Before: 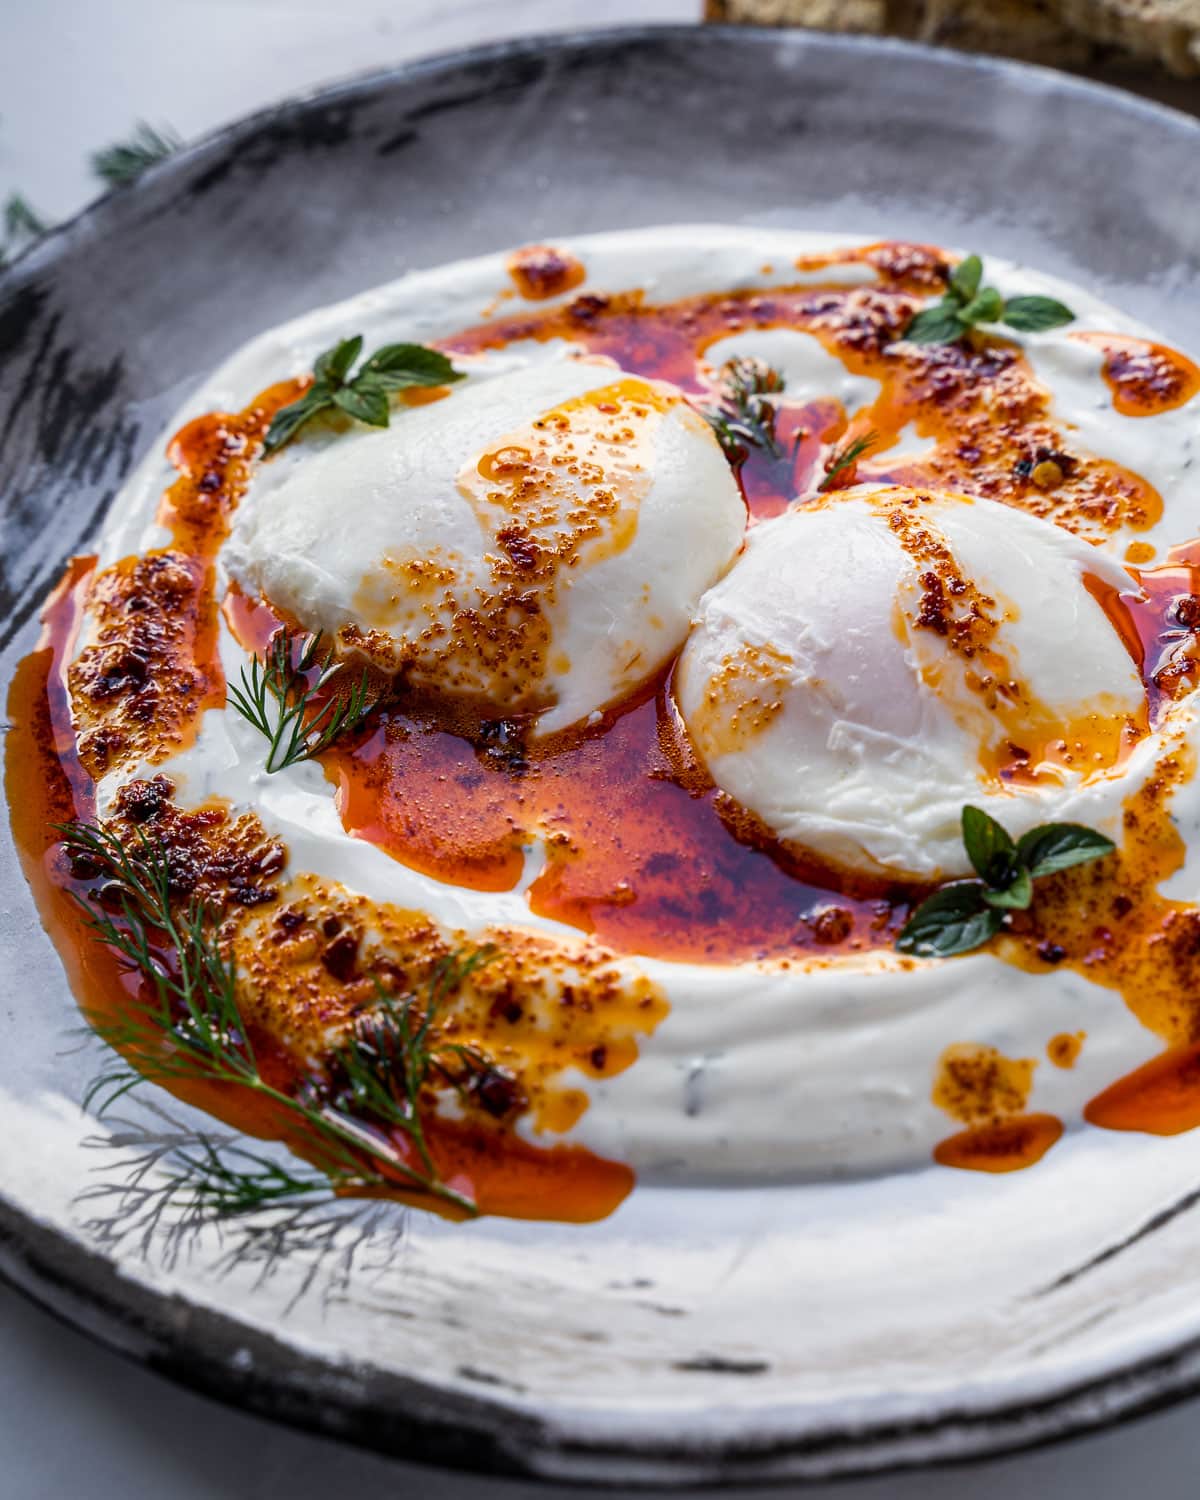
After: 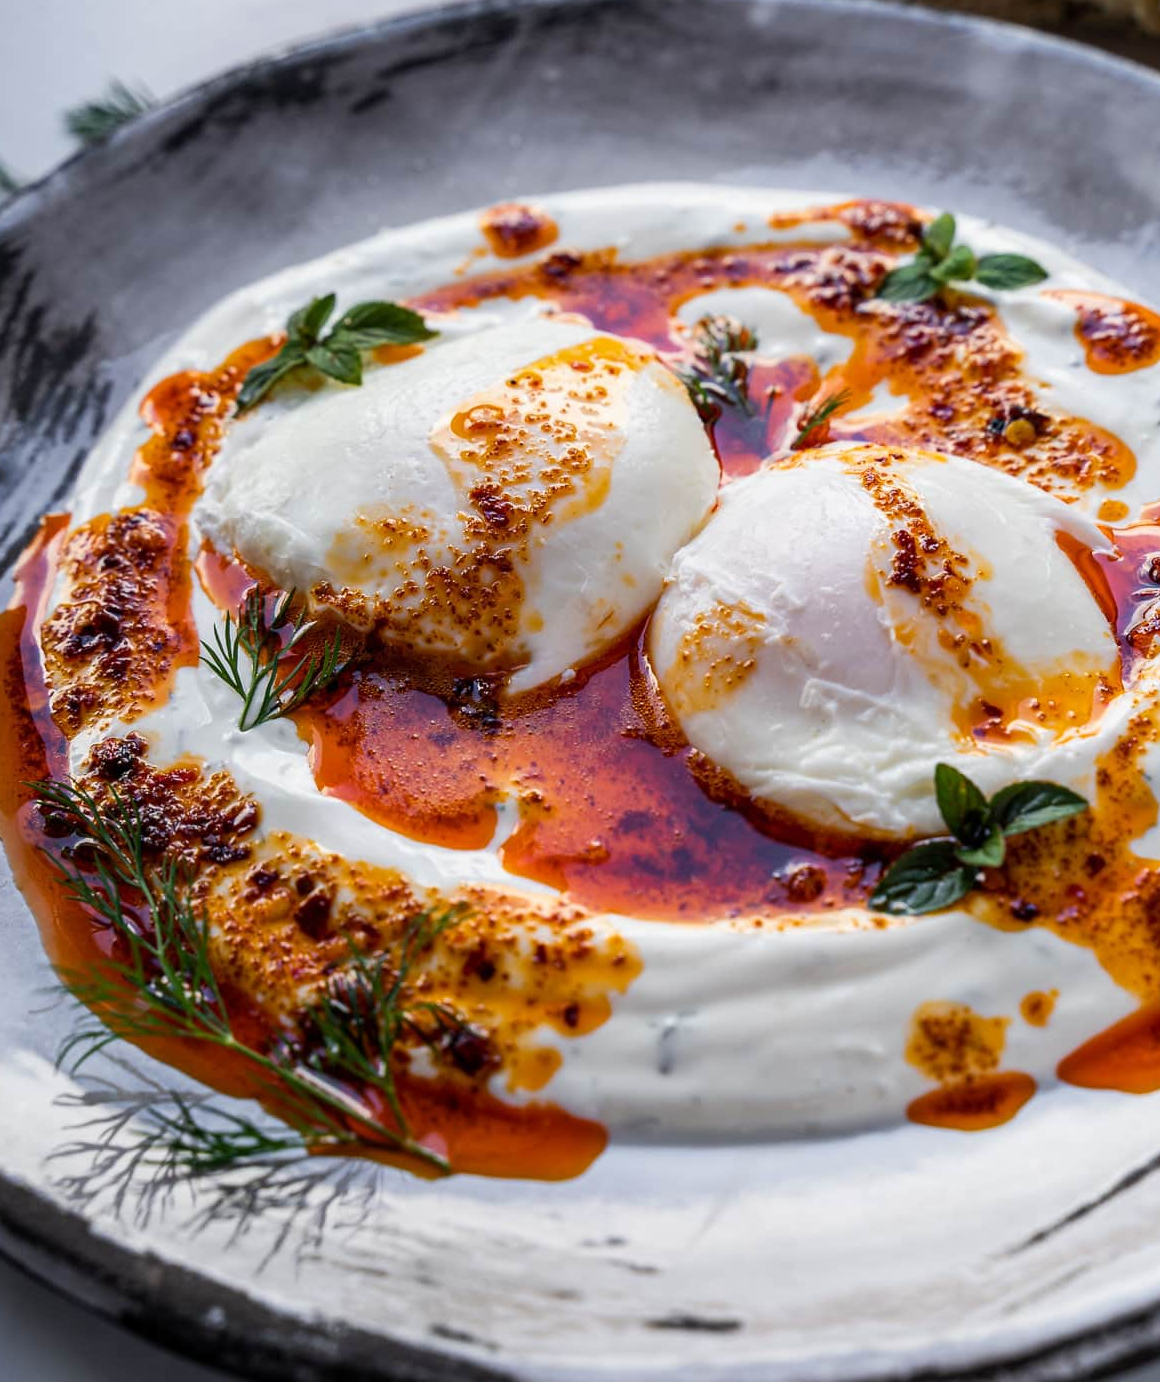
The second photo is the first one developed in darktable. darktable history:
crop: left 2.315%, top 2.845%, right 0.992%, bottom 4.979%
